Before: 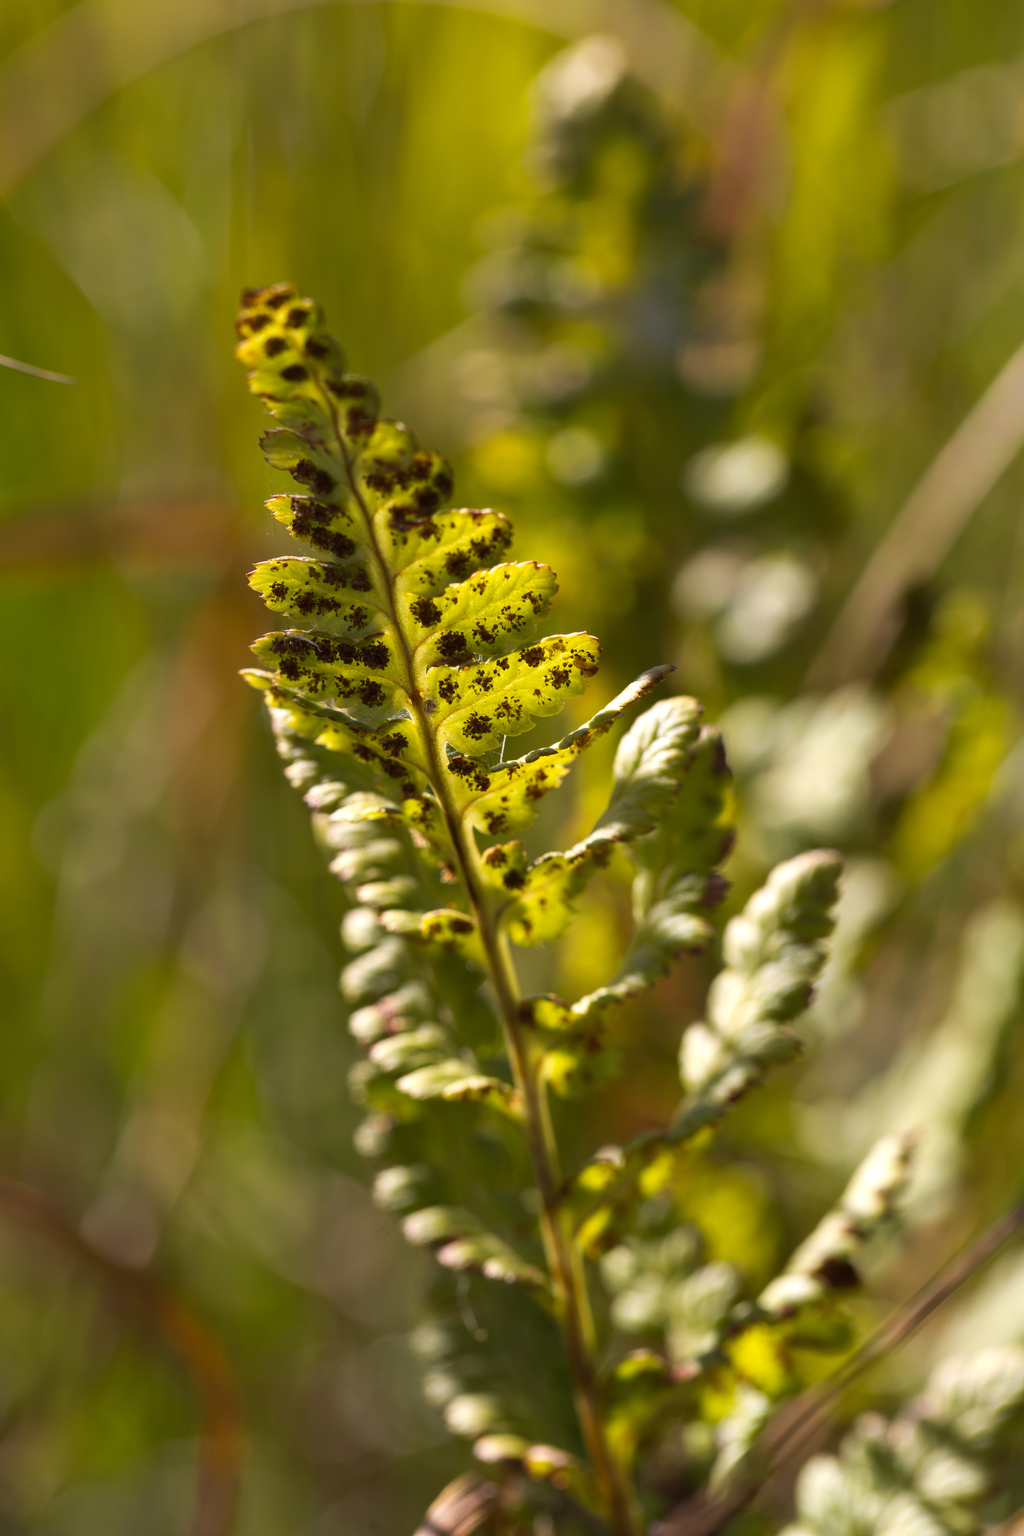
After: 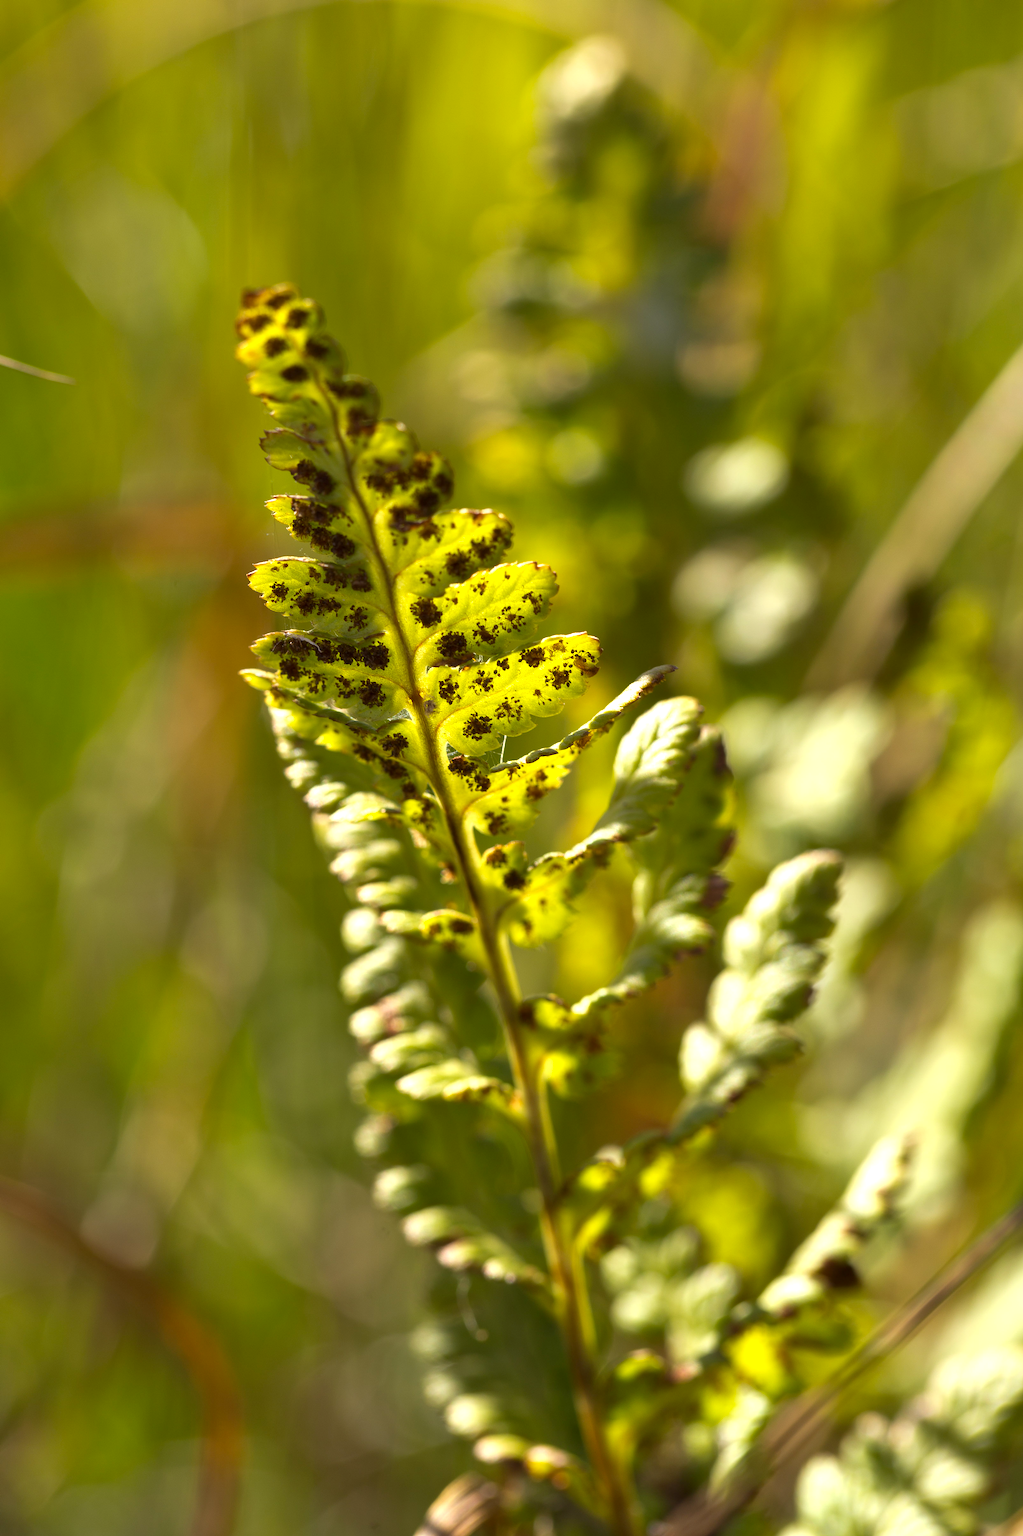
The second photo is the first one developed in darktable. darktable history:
color correction: highlights a* -5.94, highlights b* 10.93
exposure: black level correction 0.001, exposure 0.499 EV, compensate highlight preservation false
